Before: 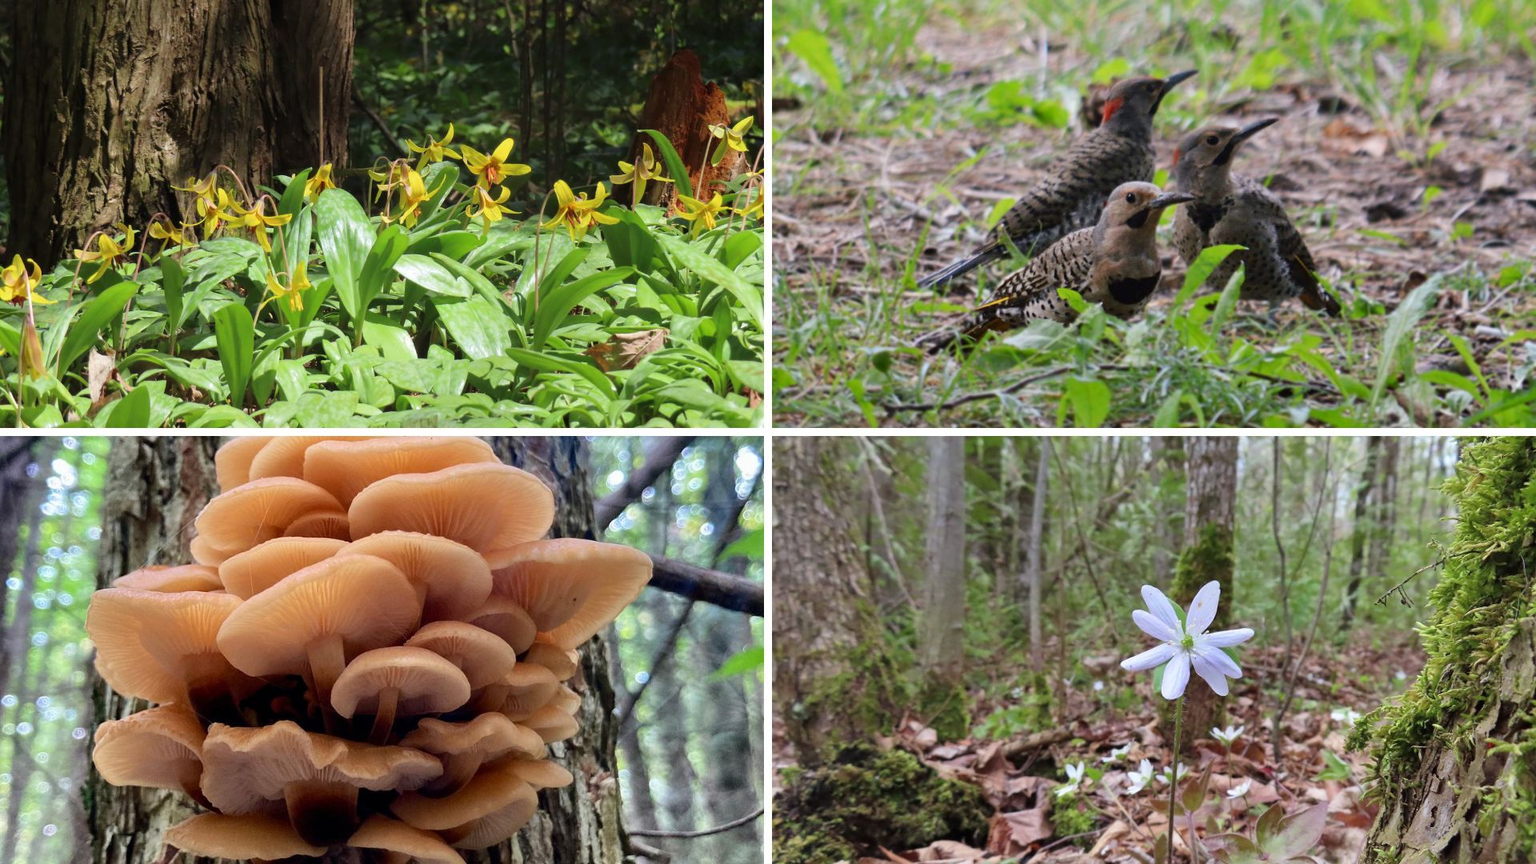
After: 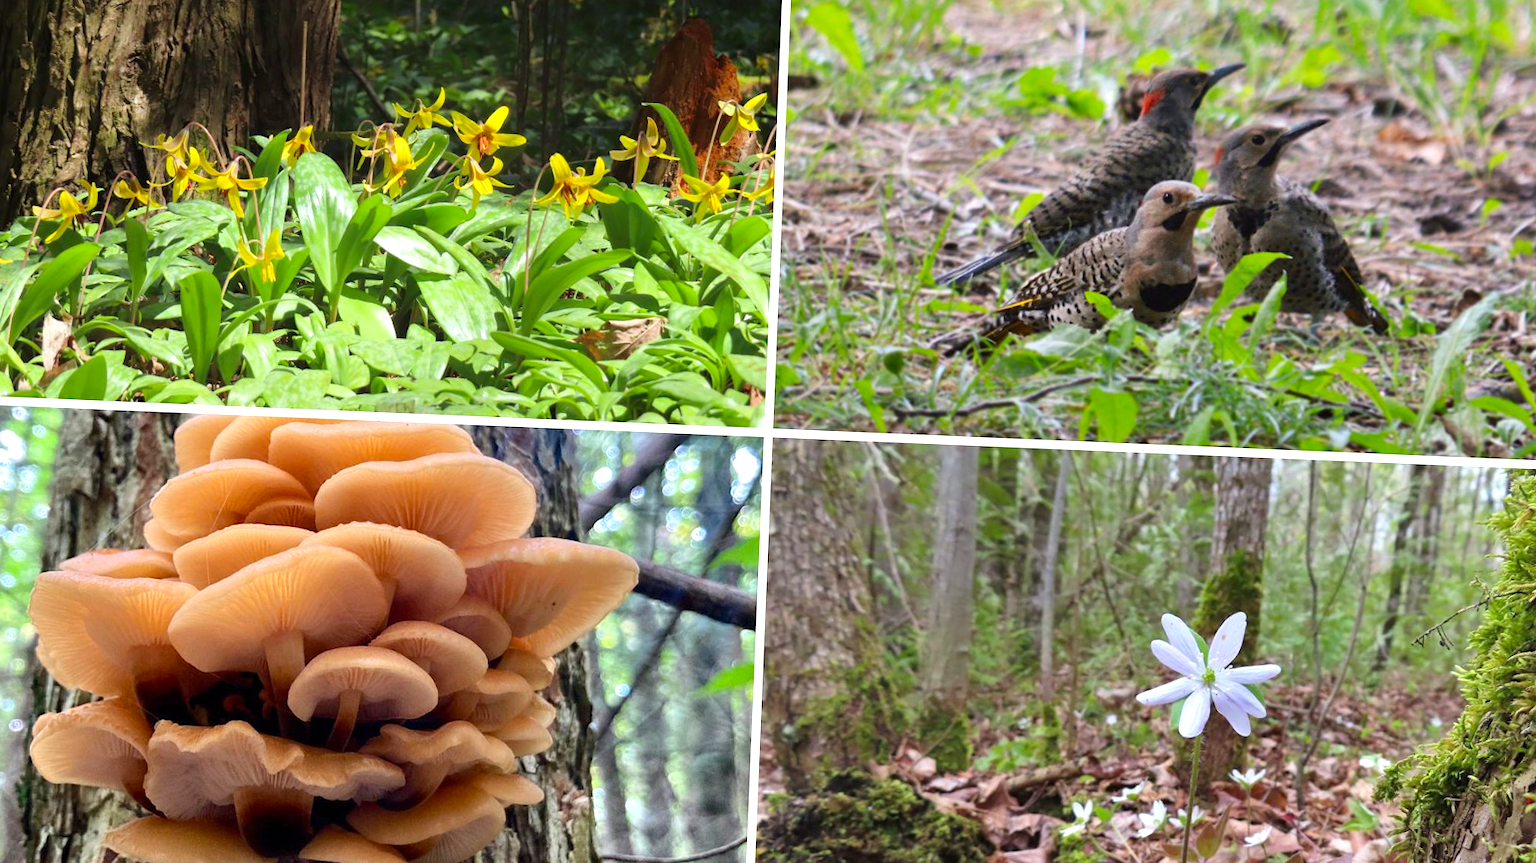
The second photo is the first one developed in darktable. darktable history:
color balance: output saturation 110%
crop and rotate: angle -2.38°
exposure: exposure 0.375 EV, compensate highlight preservation false
